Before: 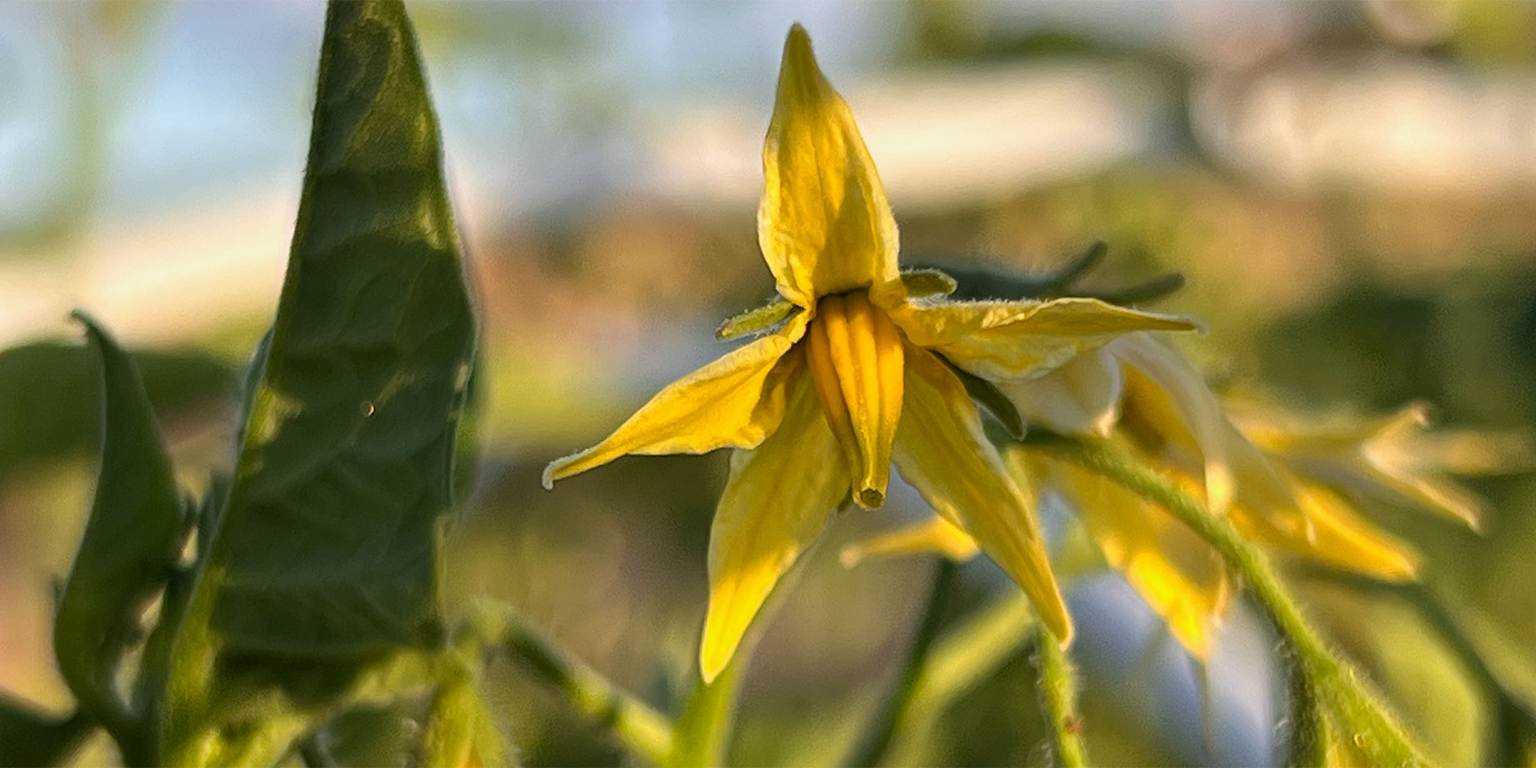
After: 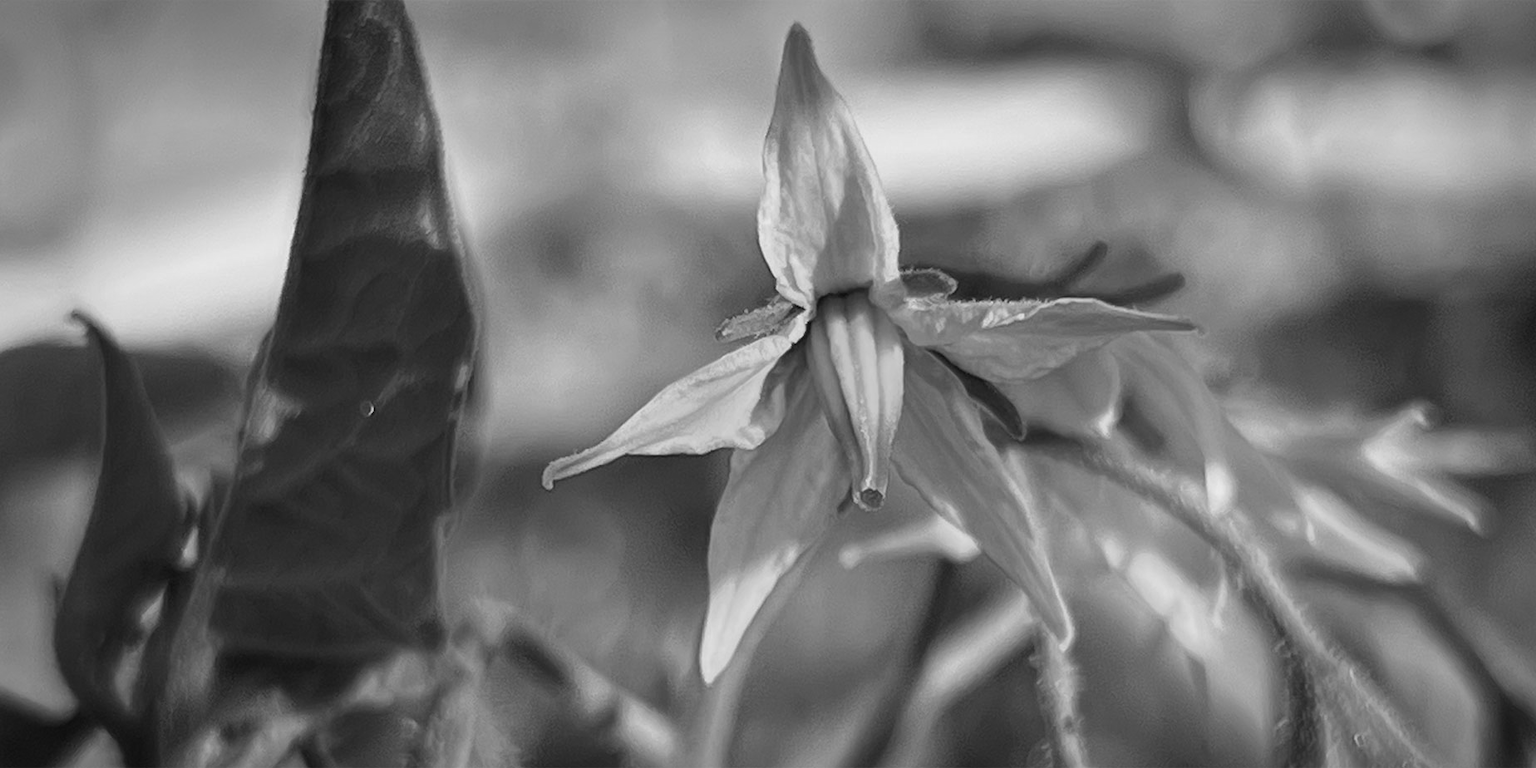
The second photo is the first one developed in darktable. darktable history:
vignetting: automatic ratio true
contrast equalizer: y [[0.5 ×6], [0.5 ×6], [0.5 ×6], [0 ×6], [0, 0, 0, 0.581, 0.011, 0]]
tone equalizer: on, module defaults
monochrome: a 26.22, b 42.67, size 0.8
